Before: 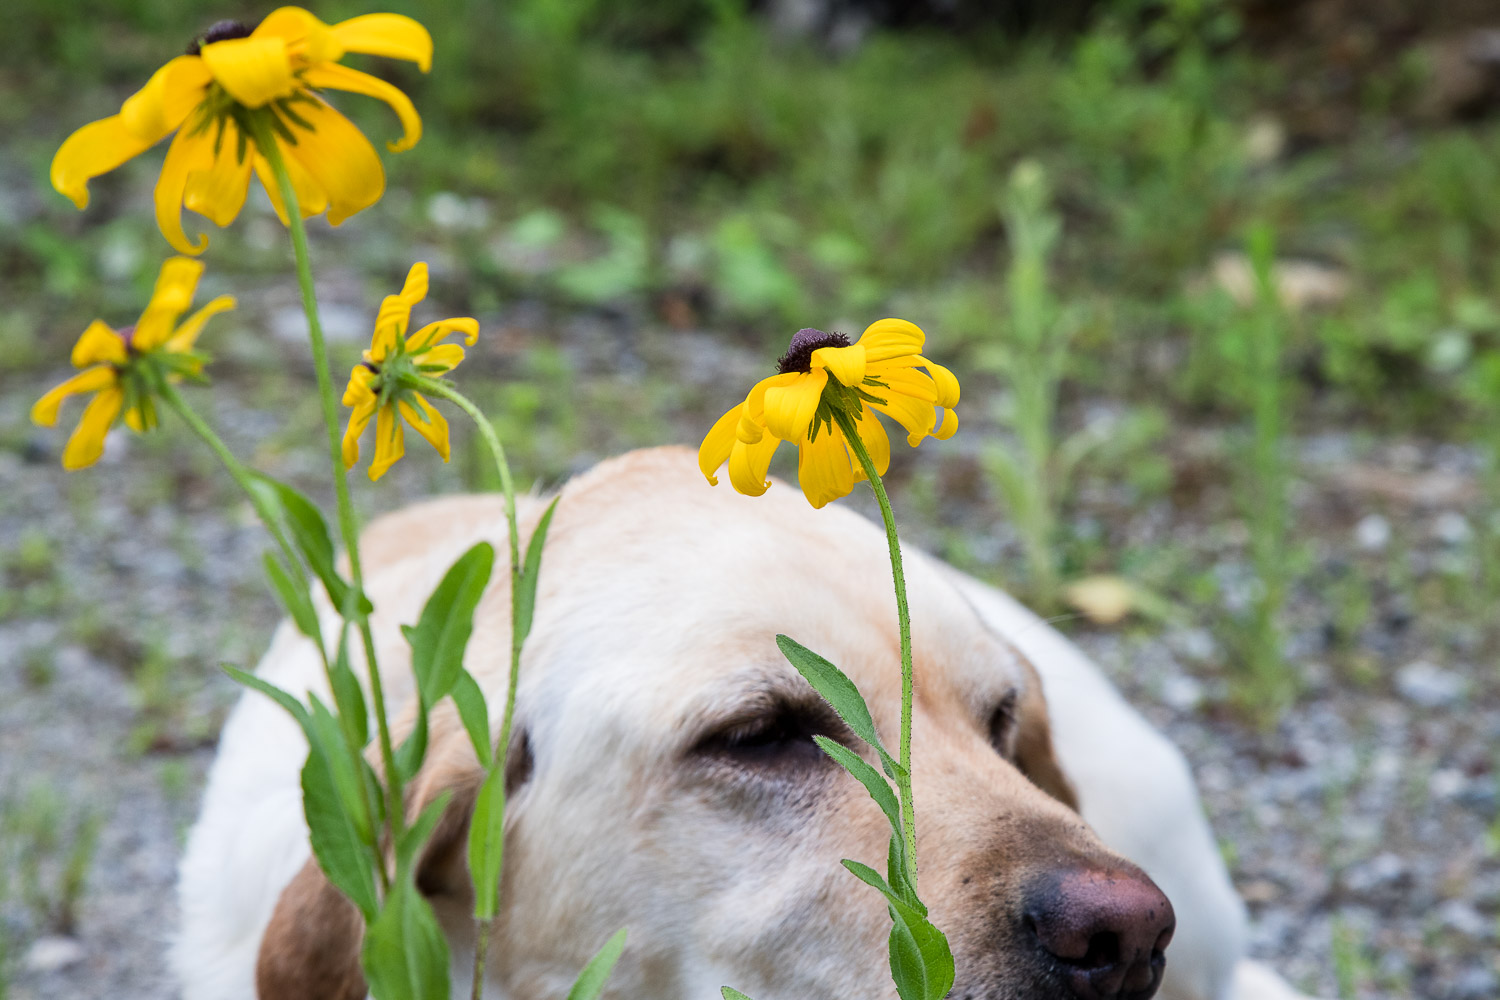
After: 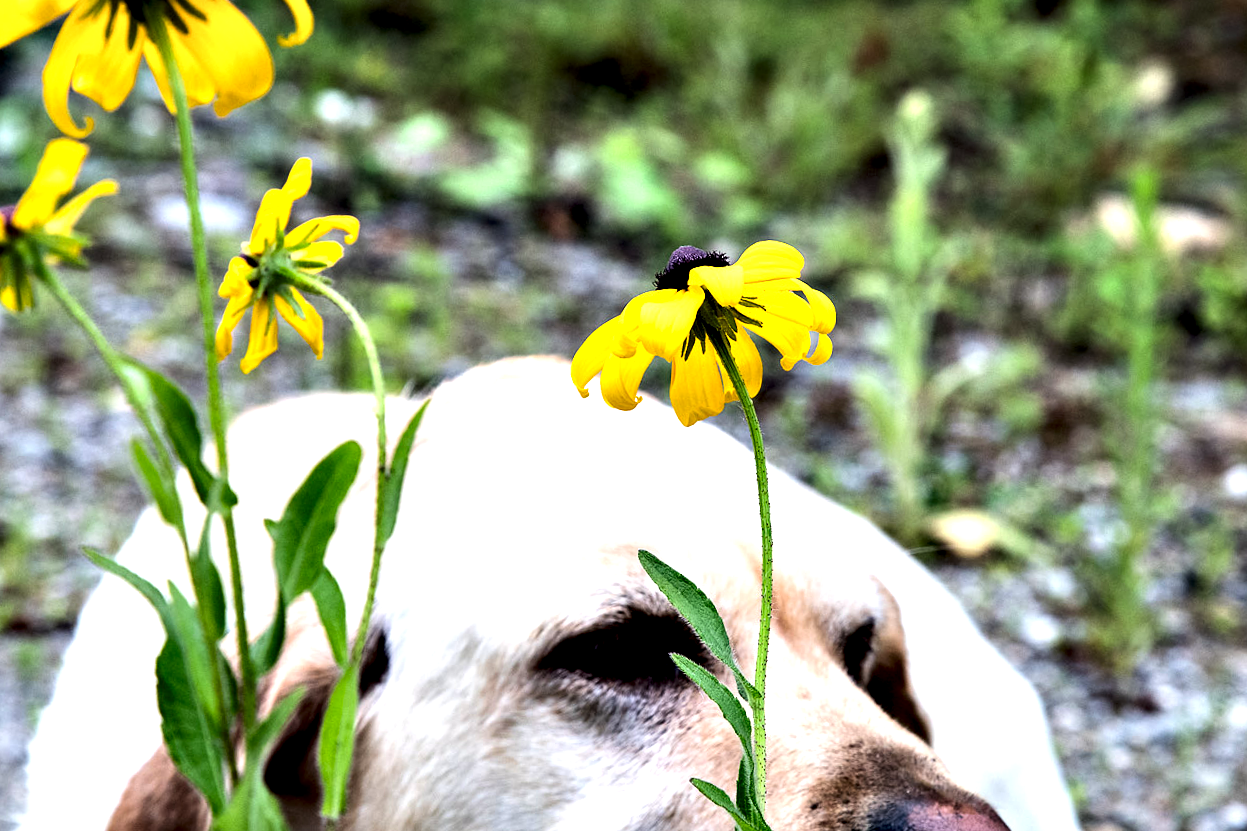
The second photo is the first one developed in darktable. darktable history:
contrast equalizer: octaves 7, y [[0.627 ×6], [0.563 ×6], [0 ×6], [0 ×6], [0 ×6]]
tone equalizer: -8 EV -0.75 EV, -7 EV -0.7 EV, -6 EV -0.6 EV, -5 EV -0.4 EV, -3 EV 0.4 EV, -2 EV 0.6 EV, -1 EV 0.7 EV, +0 EV 0.75 EV, edges refinement/feathering 500, mask exposure compensation -1.57 EV, preserve details no
crop and rotate: angle -3.27°, left 5.211%, top 5.211%, right 4.607%, bottom 4.607%
